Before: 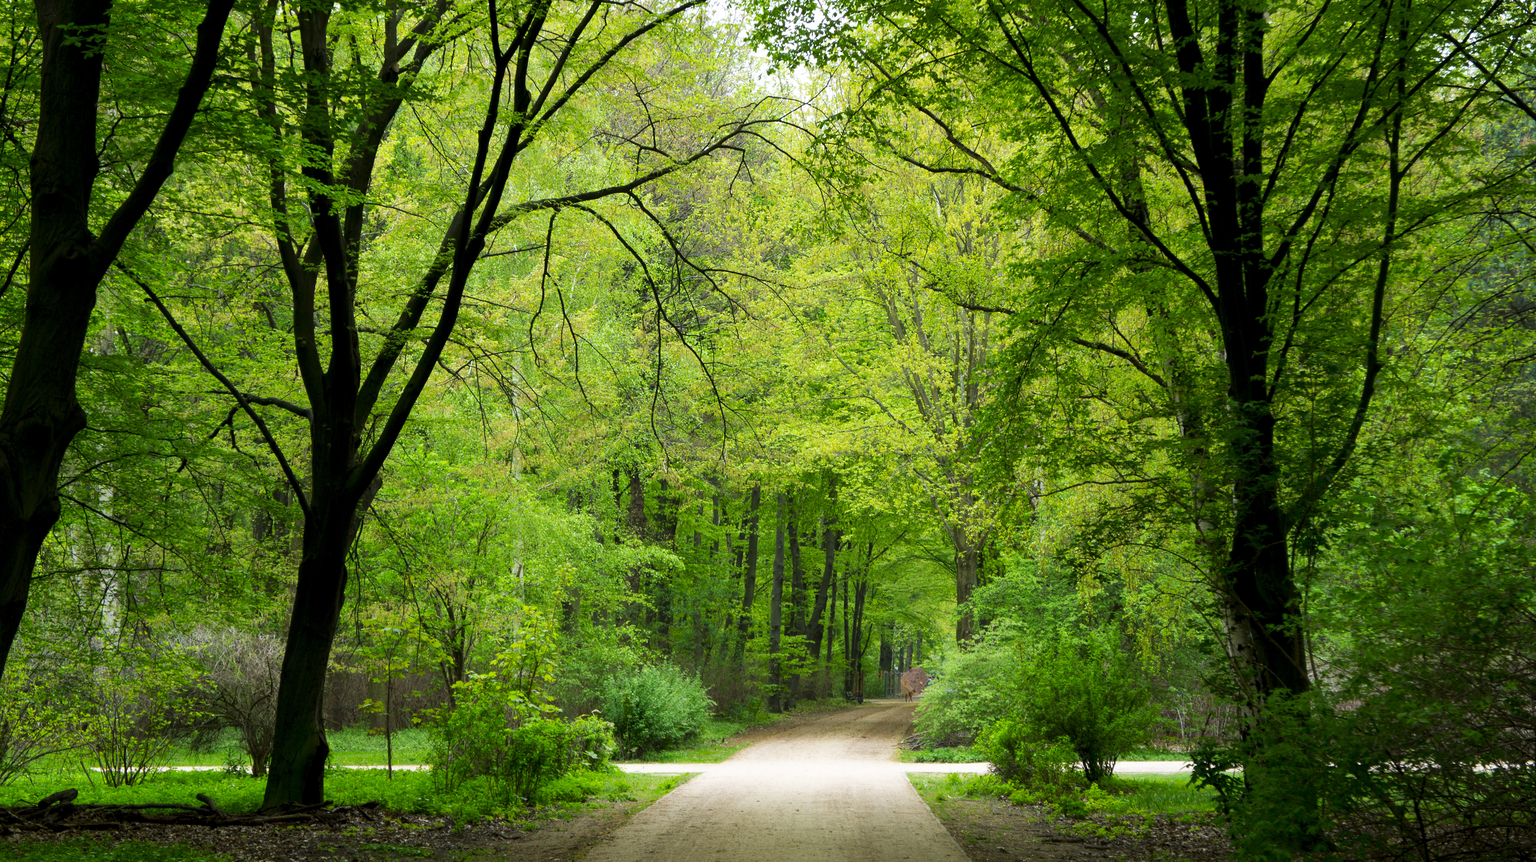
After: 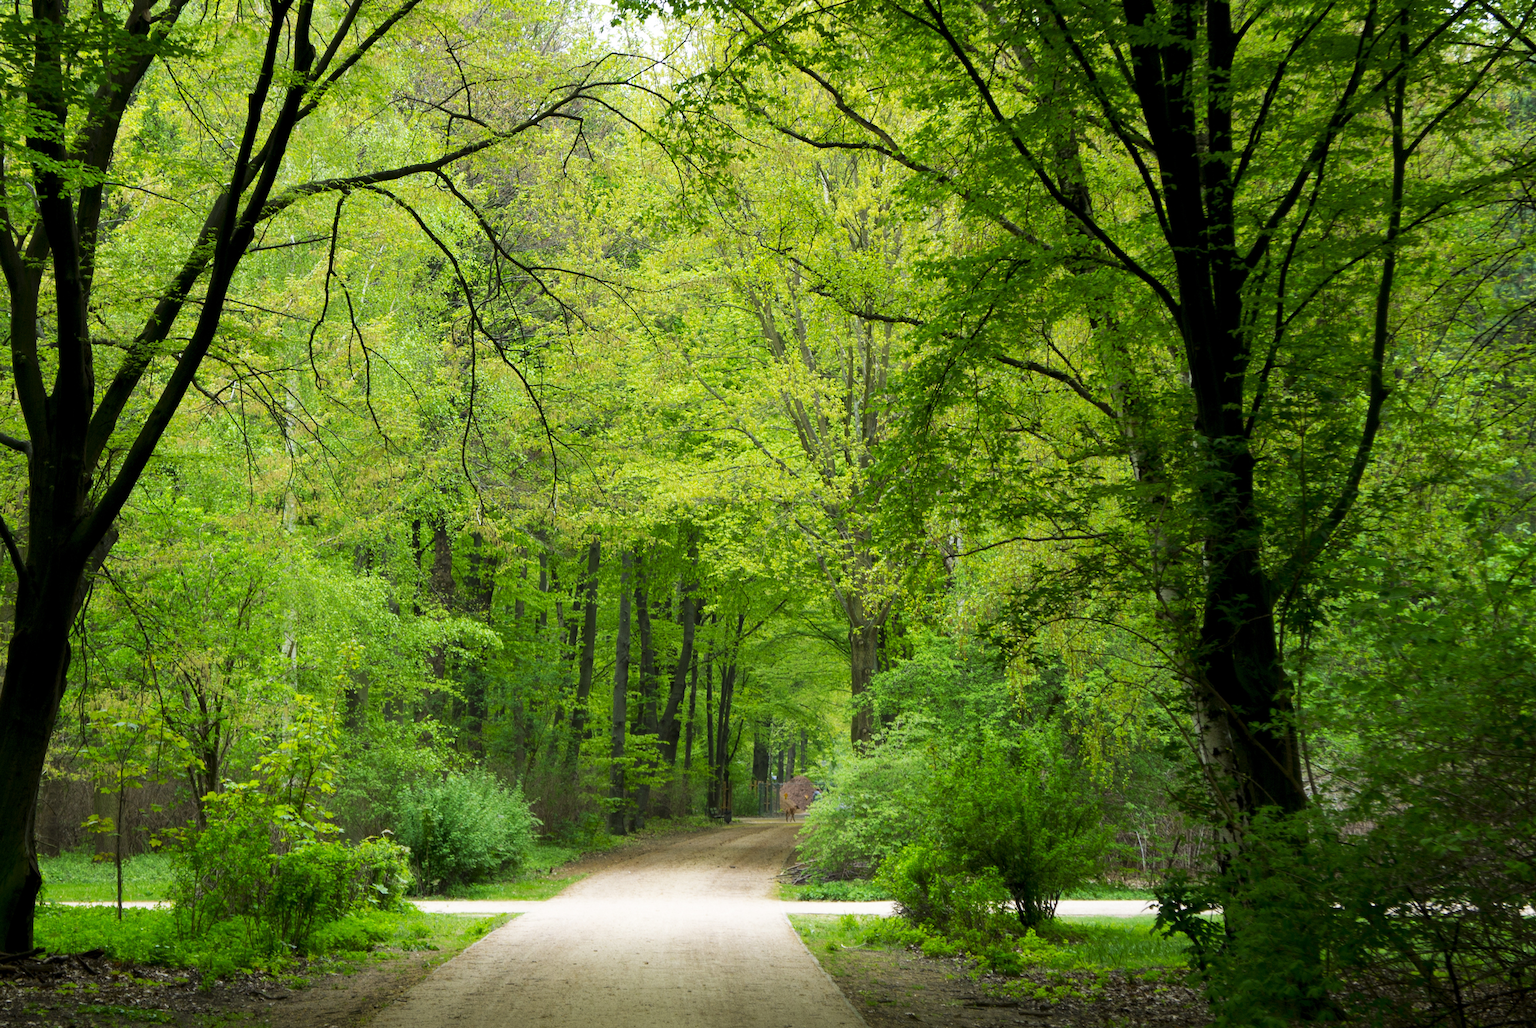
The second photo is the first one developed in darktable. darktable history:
exposure: compensate highlight preservation false
rotate and perspective: rotation 0.226°, lens shift (vertical) -0.042, crop left 0.023, crop right 0.982, crop top 0.006, crop bottom 0.994
crop and rotate: left 17.959%, top 5.771%, right 1.742%
